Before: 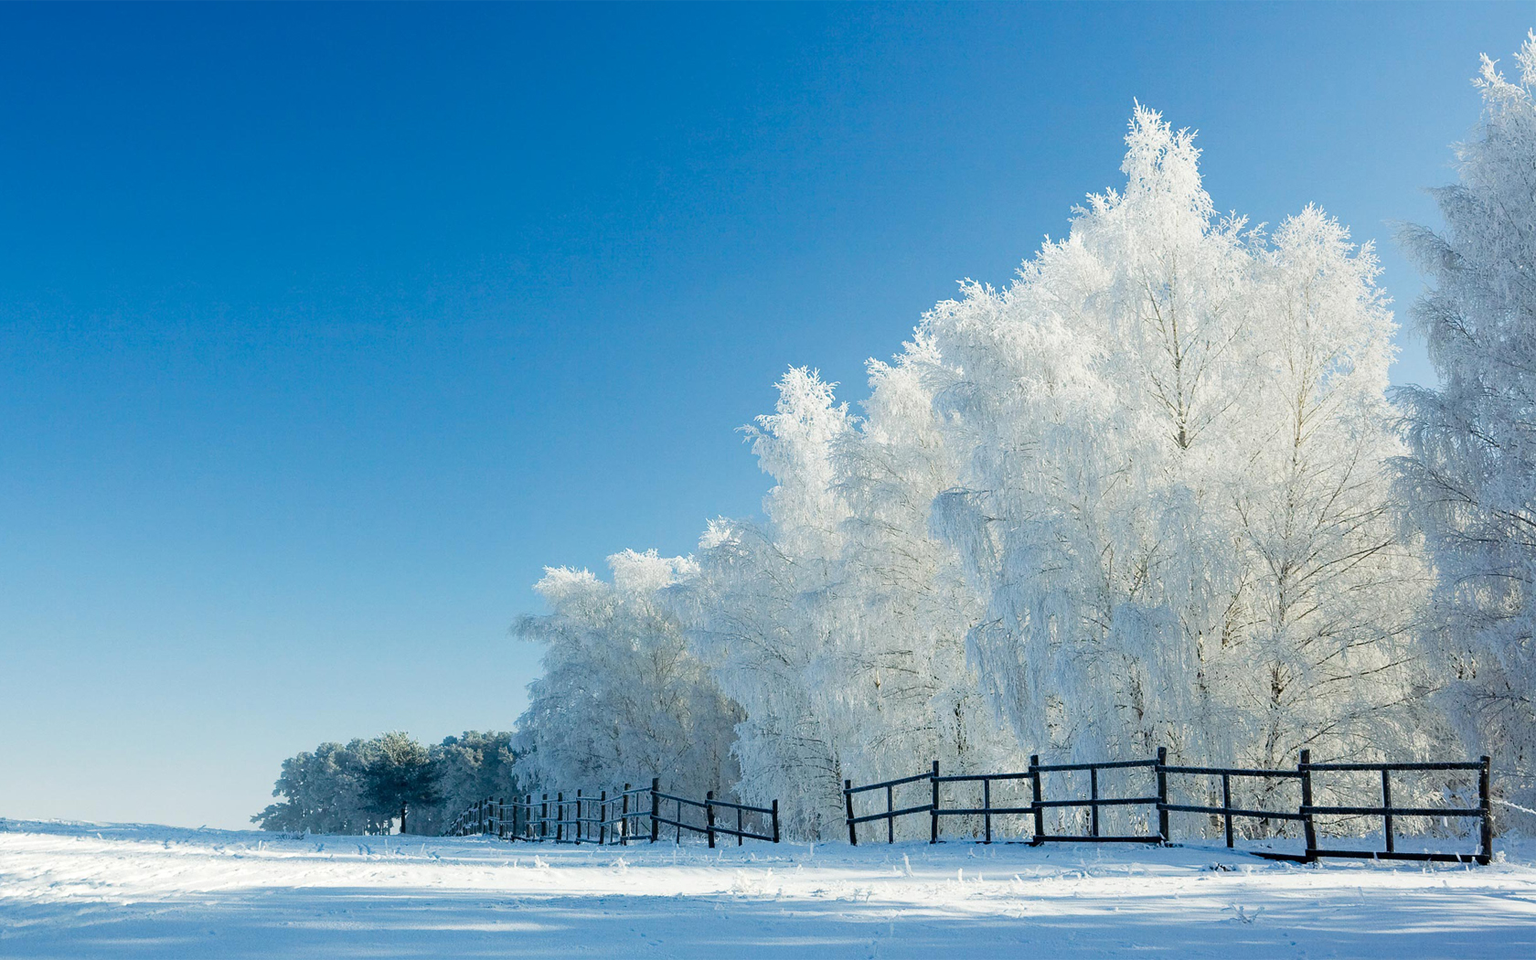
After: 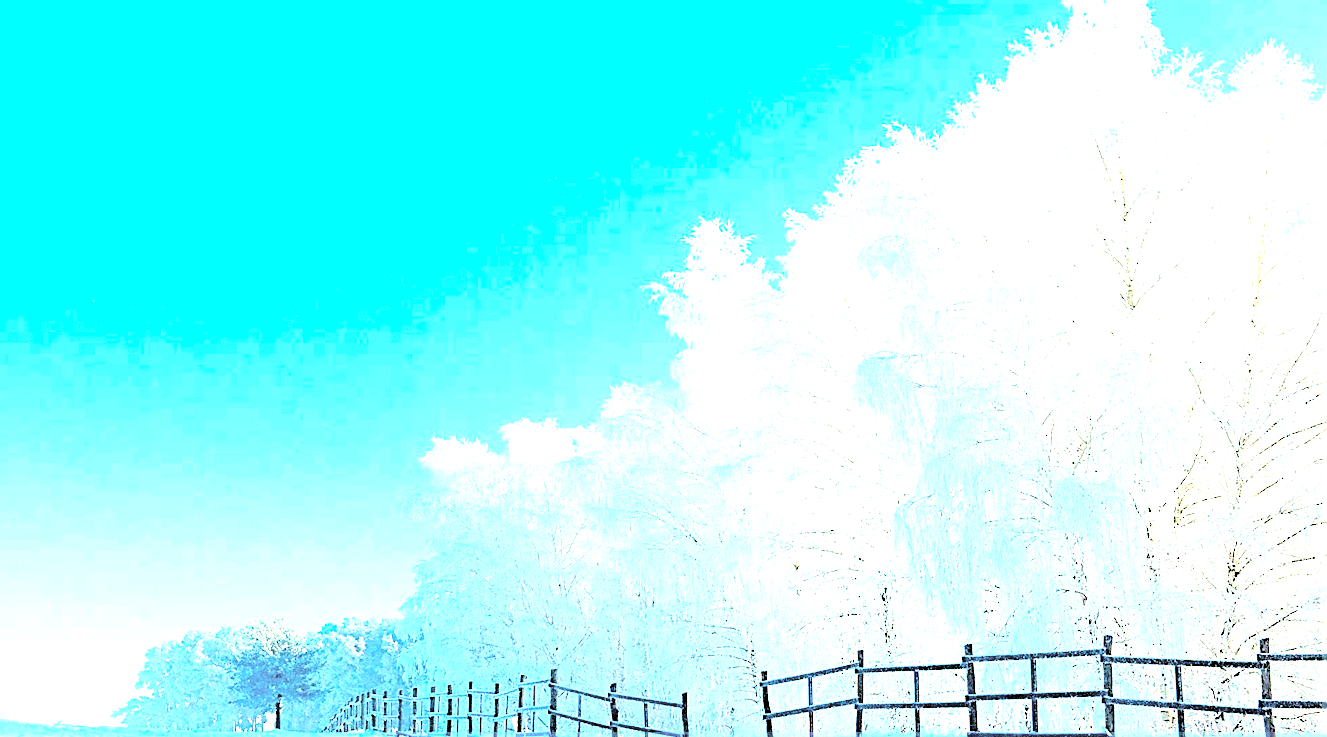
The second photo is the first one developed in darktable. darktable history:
crop: left 9.718%, top 17.36%, right 11.285%, bottom 12.394%
sharpen: amount 1.016
contrast brightness saturation: brightness 1
exposure: black level correction 0.001, exposure 1.846 EV, compensate highlight preservation false
tone equalizer: -8 EV -0.726 EV, -7 EV -0.677 EV, -6 EV -0.61 EV, -5 EV -0.415 EV, -3 EV 0.375 EV, -2 EV 0.6 EV, -1 EV 0.691 EV, +0 EV 0.753 EV, smoothing diameter 24.79%, edges refinement/feathering 7.64, preserve details guided filter
color balance rgb: perceptual saturation grading › global saturation 15.041%, global vibrance 9.963%
